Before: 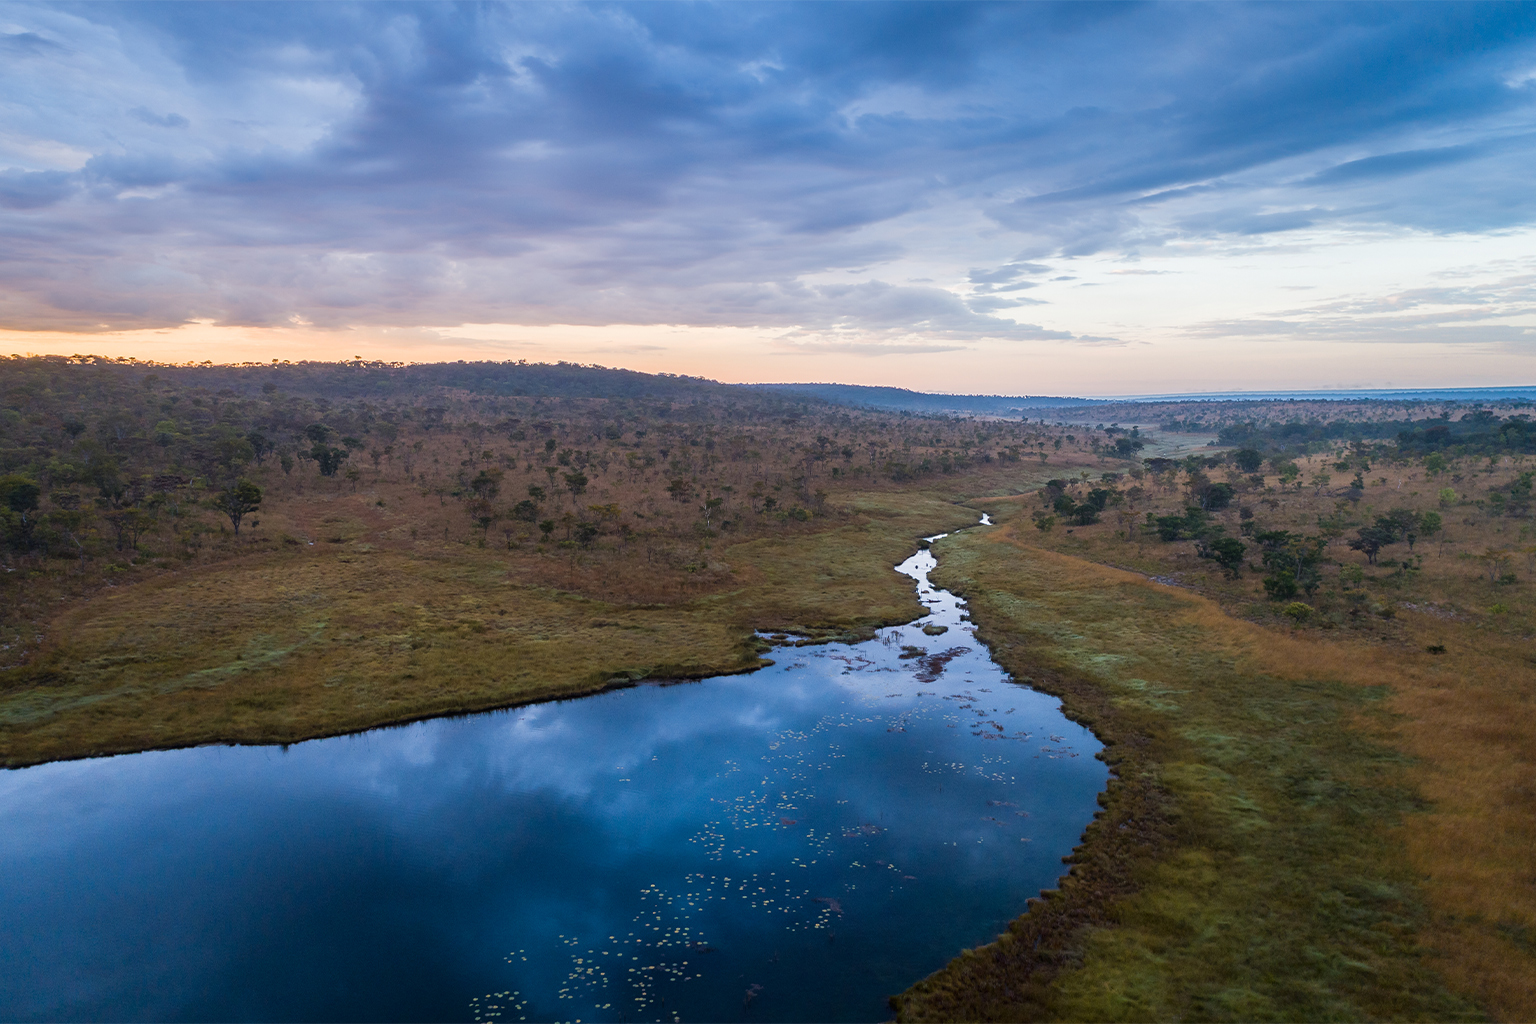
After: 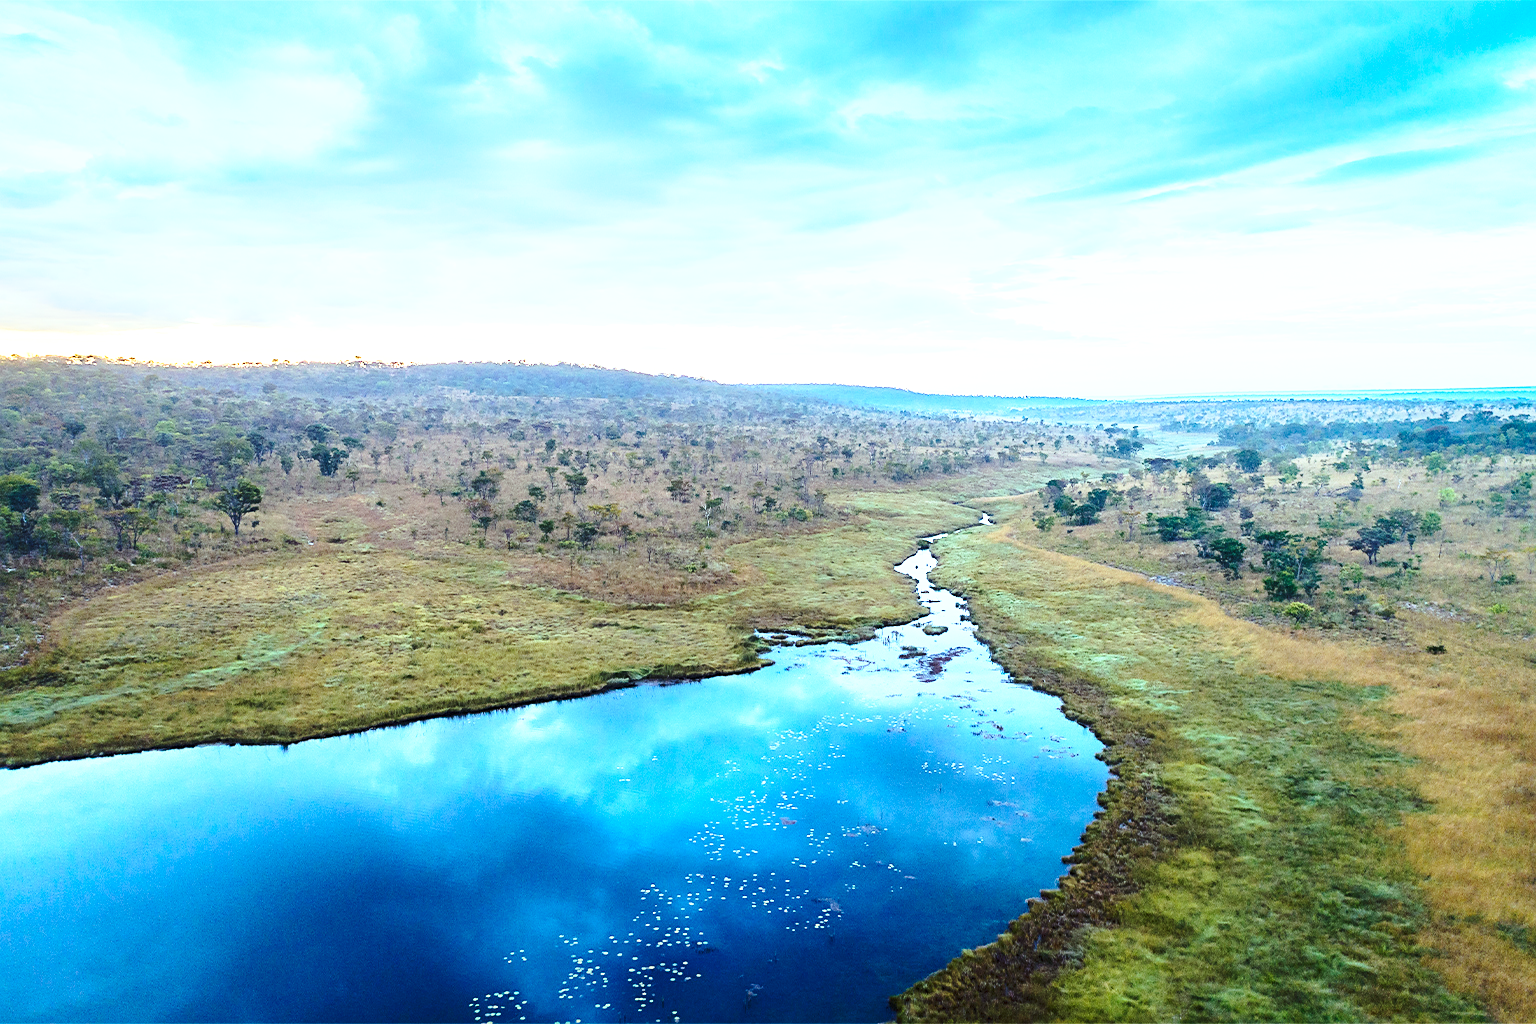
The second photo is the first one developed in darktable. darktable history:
sharpen: radius 1.864, amount 0.398, threshold 1.271
contrast brightness saturation: contrast 0.15, brightness 0.05
color balance rgb: shadows lift › chroma 7.23%, shadows lift › hue 246.48°, highlights gain › chroma 5.38%, highlights gain › hue 196.93°, white fulcrum 1 EV
exposure: black level correction 0, exposure 1.1 EV, compensate exposure bias true, compensate highlight preservation false
base curve: curves: ch0 [(0, 0) (0.028, 0.03) (0.121, 0.232) (0.46, 0.748) (0.859, 0.968) (1, 1)], preserve colors none
tone equalizer: on, module defaults
